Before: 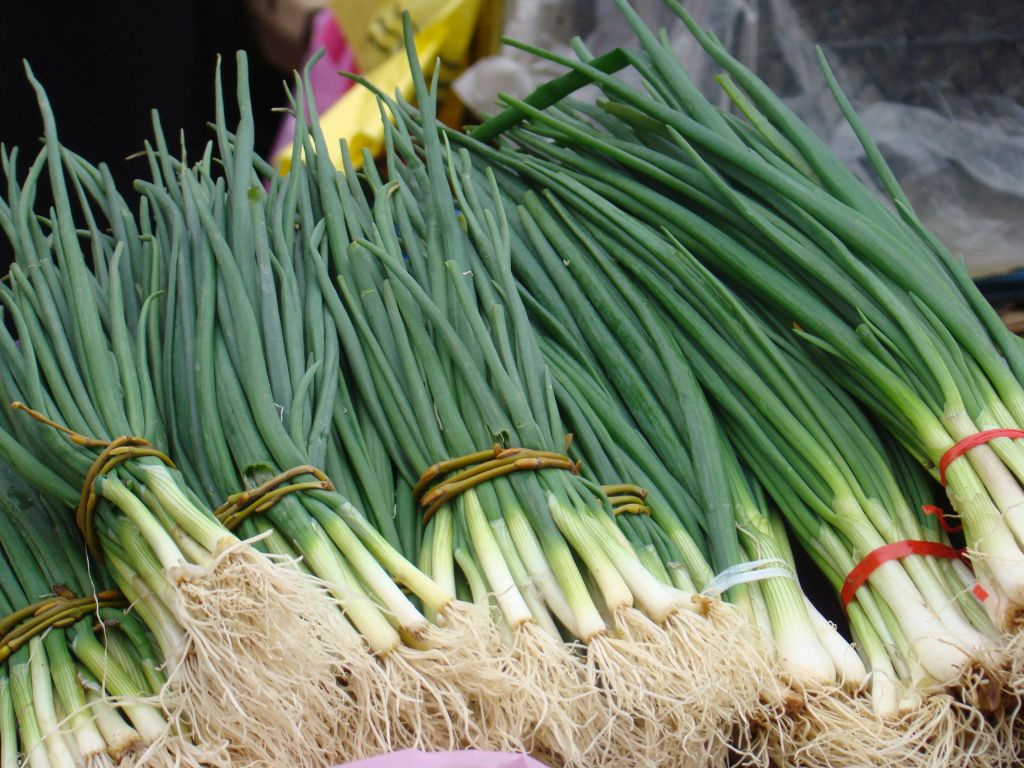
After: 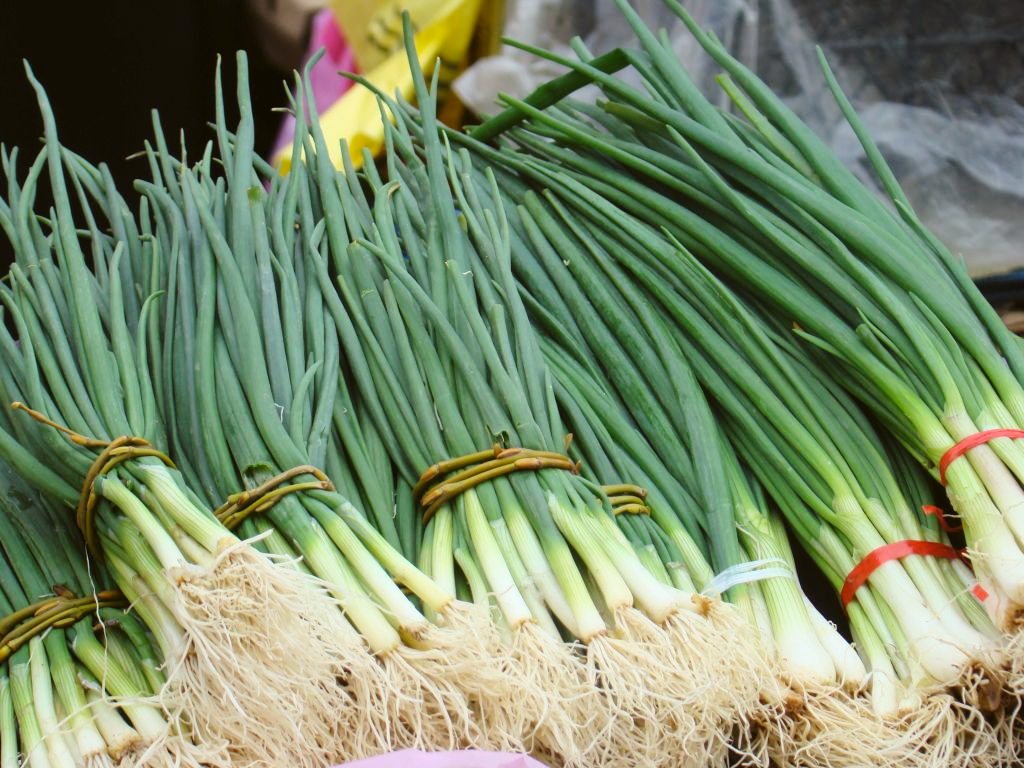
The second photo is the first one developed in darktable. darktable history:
color balance: lift [1.004, 1.002, 1.002, 0.998], gamma [1, 1.007, 1.002, 0.993], gain [1, 0.977, 1.013, 1.023], contrast -3.64%
tone curve: curves: ch0 [(0, 0) (0.004, 0.001) (0.133, 0.112) (0.325, 0.362) (0.832, 0.893) (1, 1)], color space Lab, linked channels, preserve colors none
